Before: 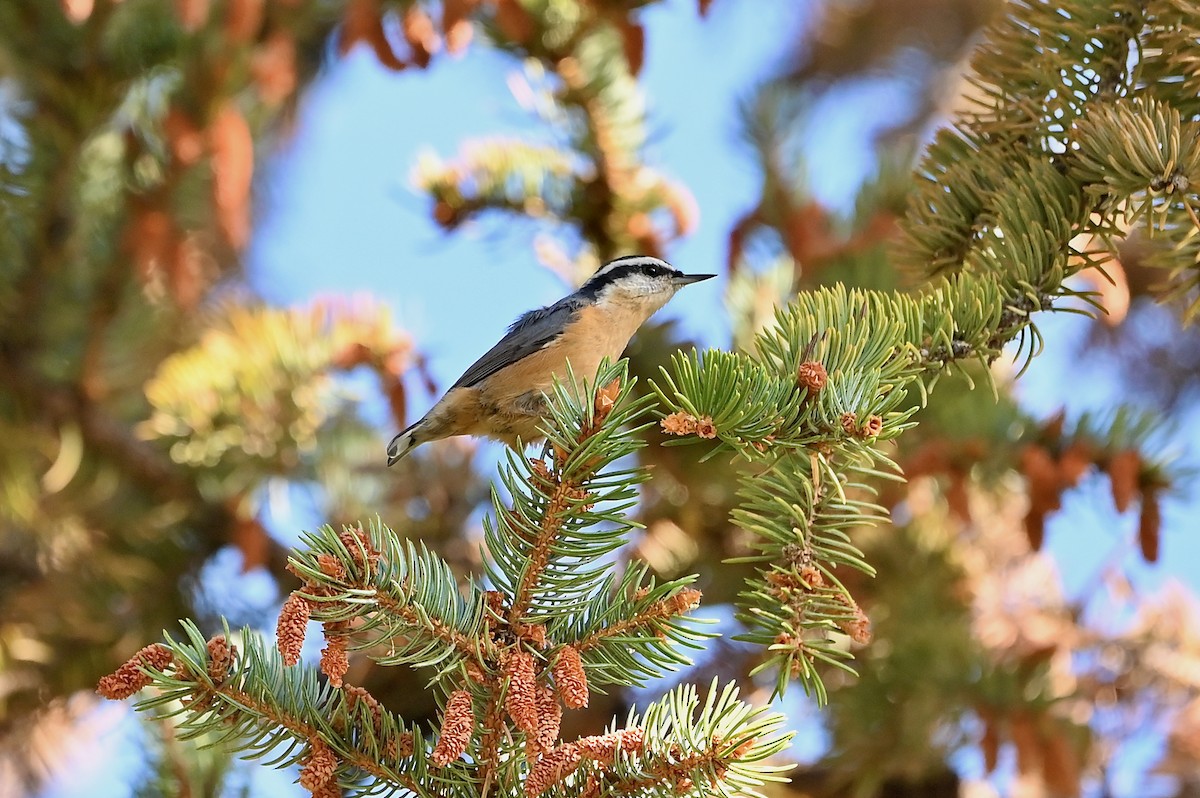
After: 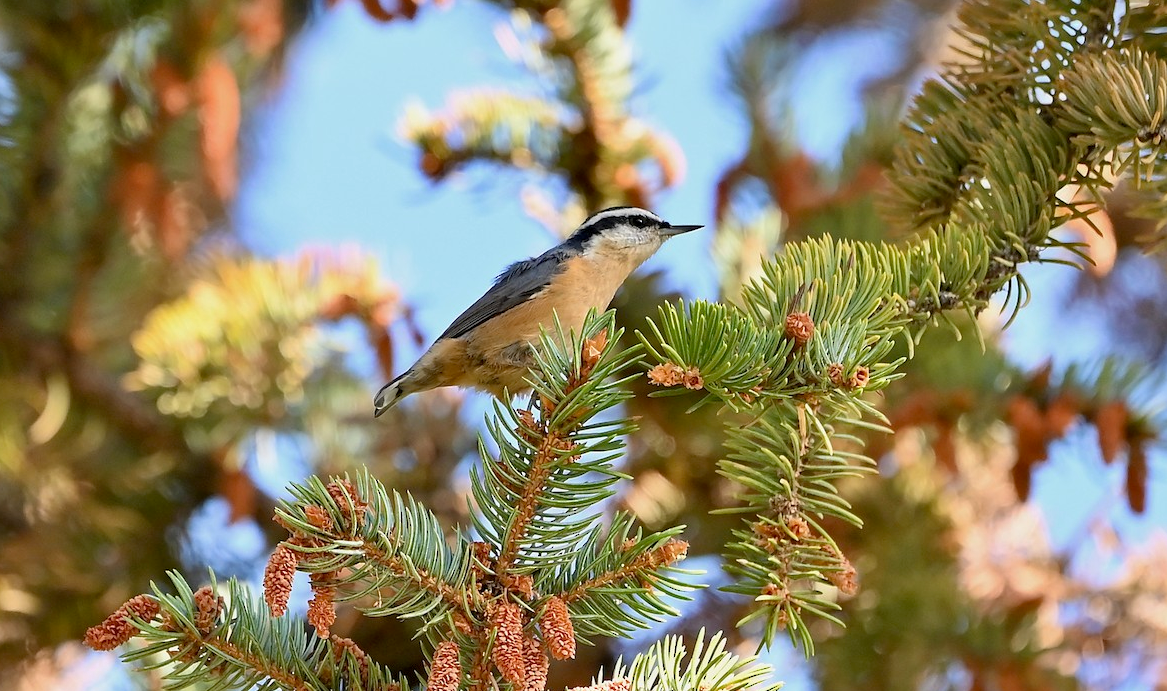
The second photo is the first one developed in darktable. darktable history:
crop: left 1.14%, top 6.163%, right 1.561%, bottom 7.198%
